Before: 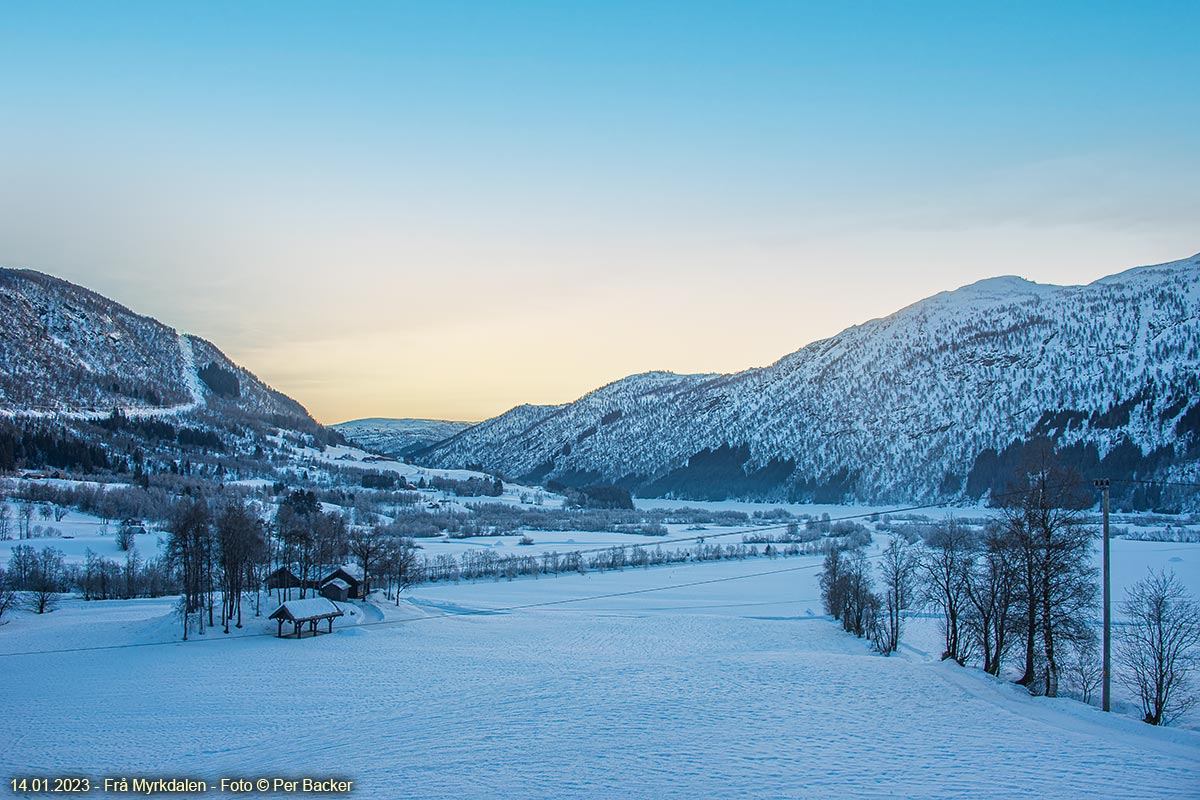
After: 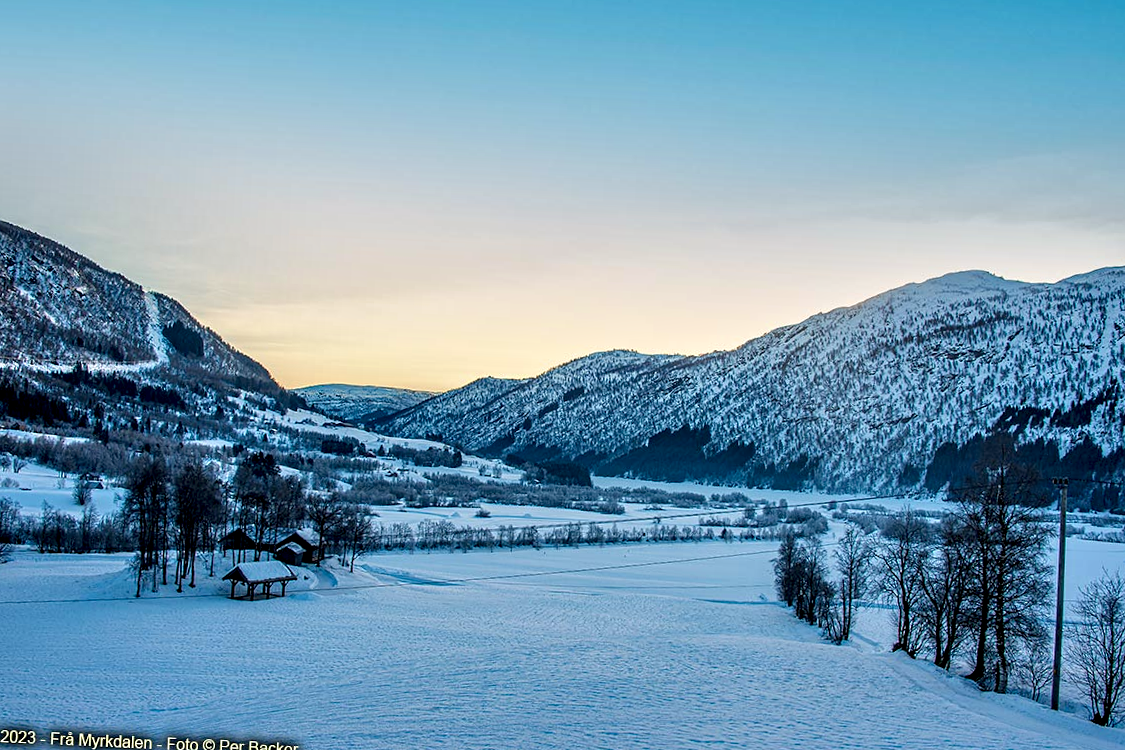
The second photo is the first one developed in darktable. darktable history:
contrast equalizer: y [[0.6 ×6], [0.55 ×6], [0 ×6], [0 ×6], [0 ×6]]
tone equalizer: on, module defaults
crop and rotate: angle -2.59°
exposure: black level correction 0.006, exposure -0.219 EV, compensate highlight preservation false
